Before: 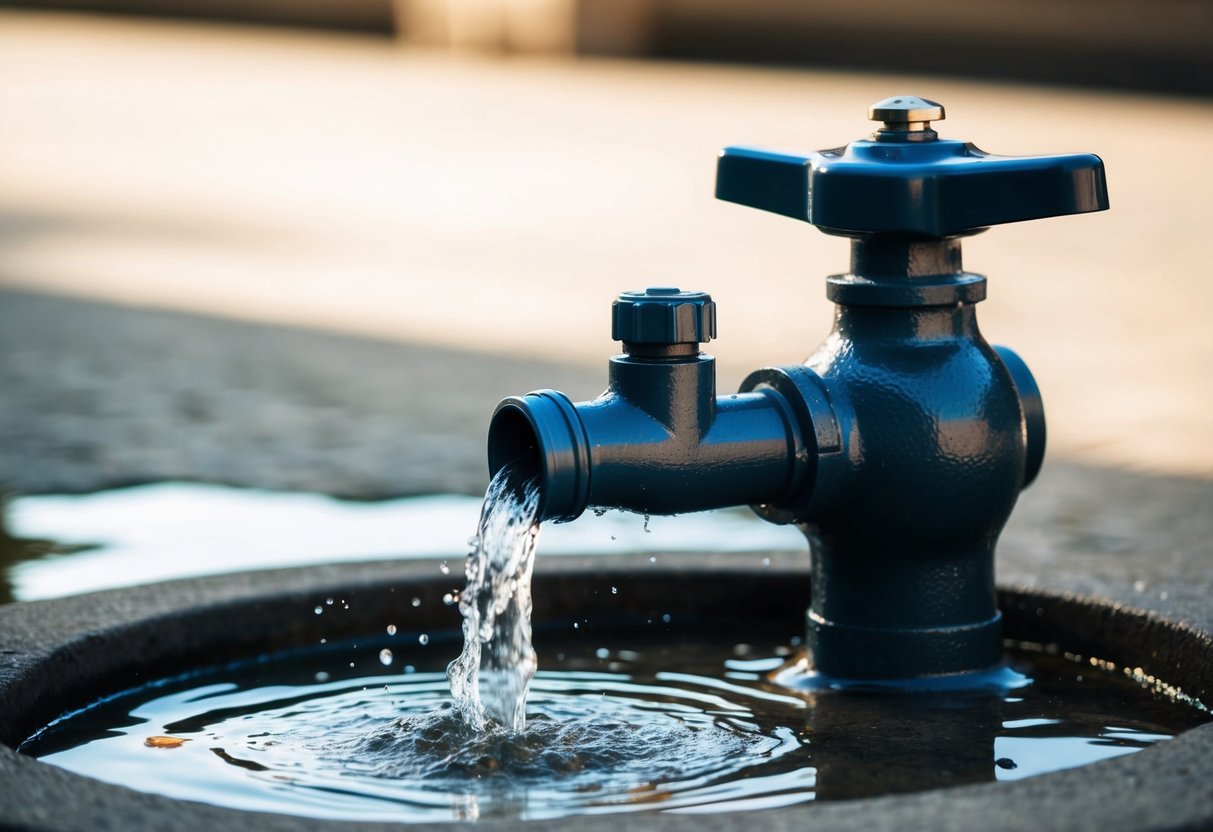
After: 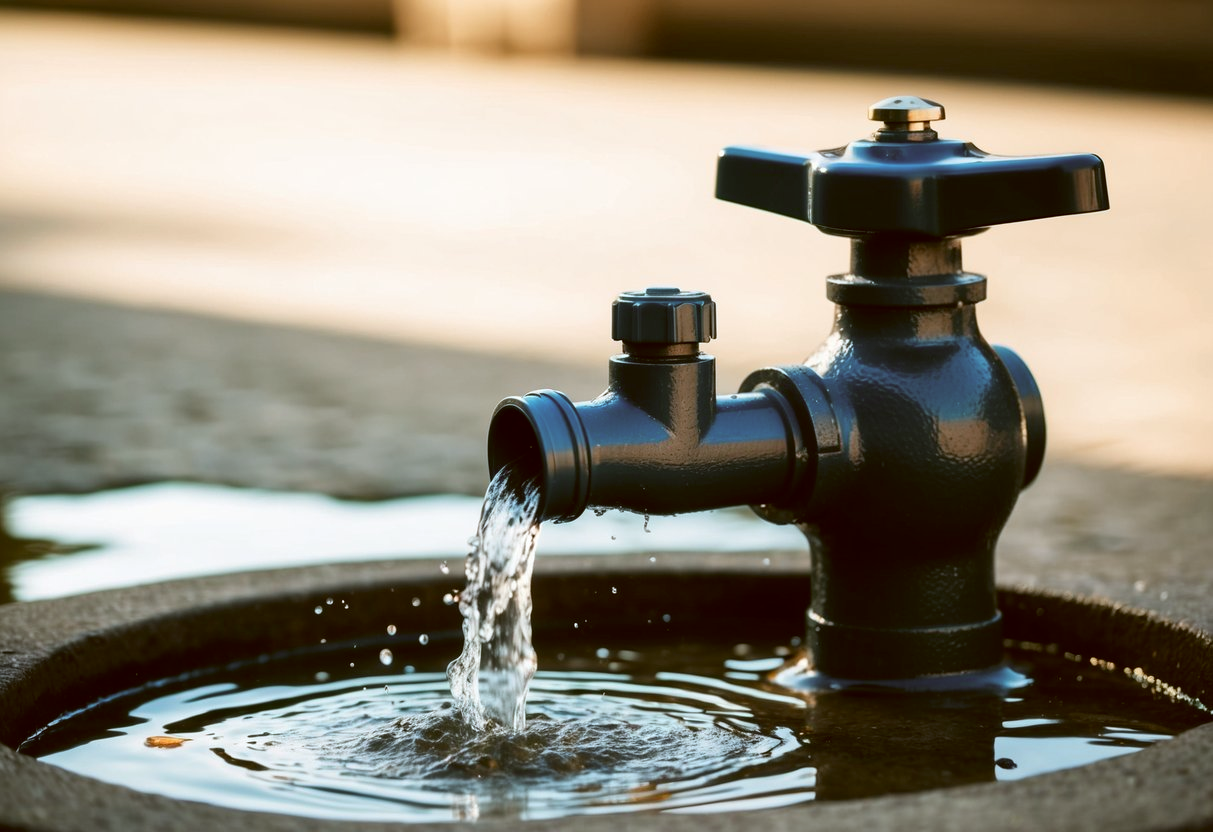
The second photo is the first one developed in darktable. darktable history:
base curve: curves: ch0 [(0, 0) (0.297, 0.298) (1, 1)], preserve colors none
color correction: highlights a* -0.358, highlights b* 0.175, shadows a* 4.95, shadows b* 20.24
